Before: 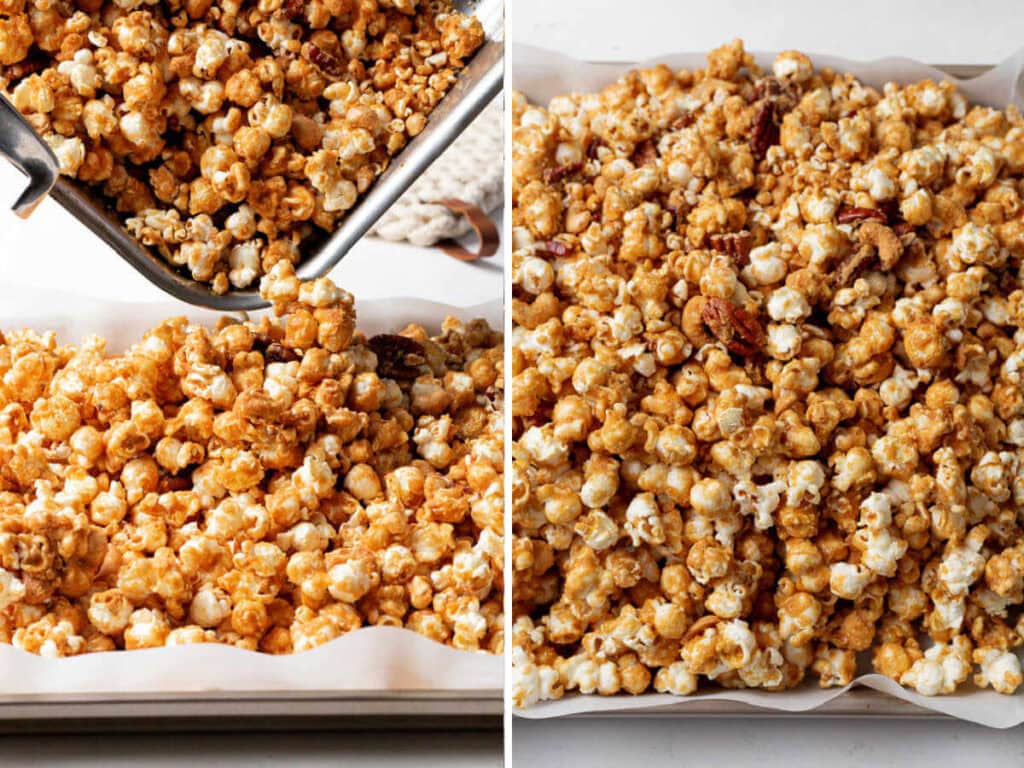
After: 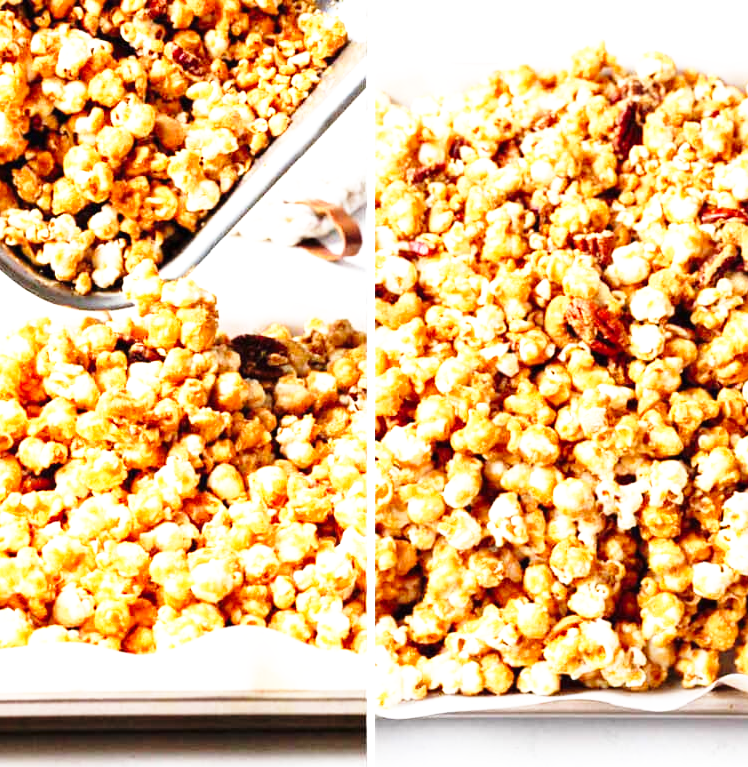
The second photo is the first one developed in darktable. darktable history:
exposure: black level correction 0, exposure 0.691 EV, compensate highlight preservation false
base curve: curves: ch0 [(0, 0) (0.026, 0.03) (0.109, 0.232) (0.351, 0.748) (0.669, 0.968) (1, 1)], preserve colors none
crop: left 13.443%, right 13.422%
